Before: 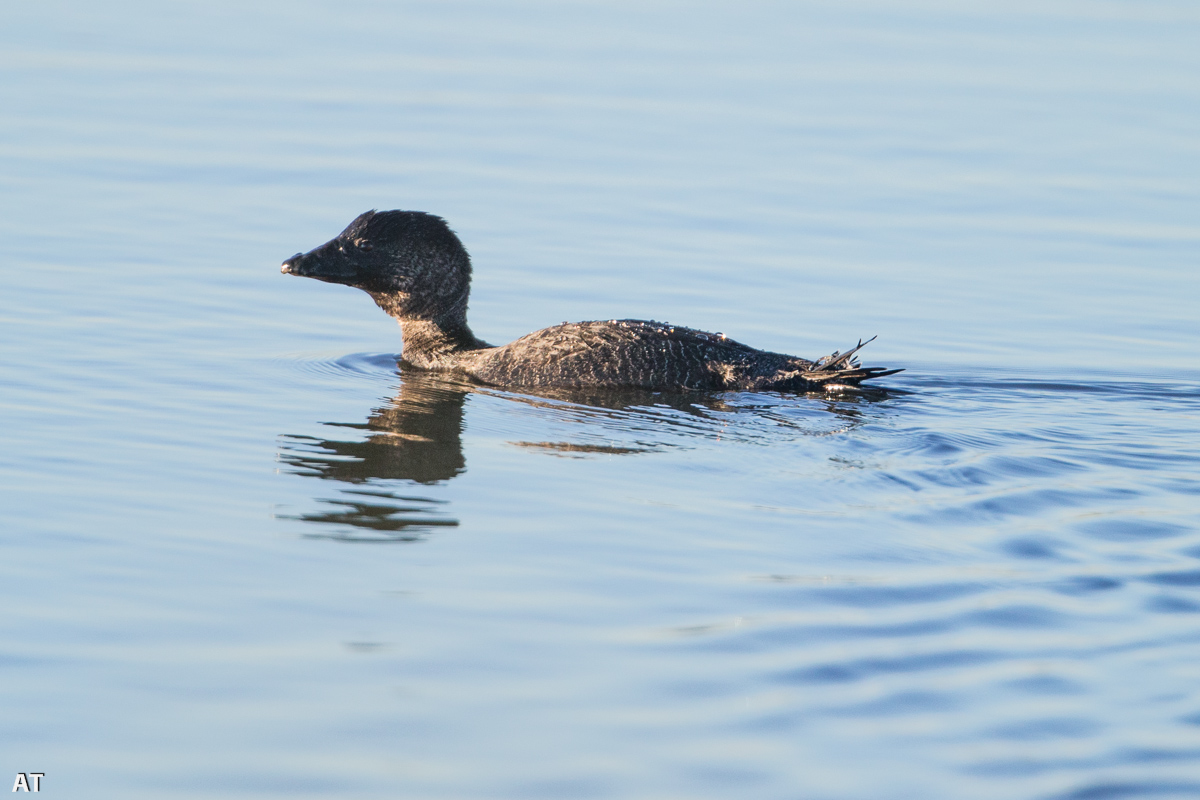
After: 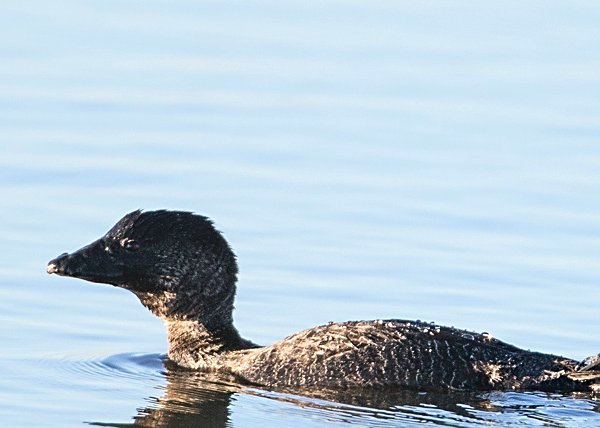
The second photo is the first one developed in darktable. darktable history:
sharpen: on, module defaults
tone equalizer: -8 EV -0.417 EV, -7 EV -0.389 EV, -6 EV -0.333 EV, -5 EV -0.222 EV, -3 EV 0.222 EV, -2 EV 0.333 EV, -1 EV 0.389 EV, +0 EV 0.417 EV, edges refinement/feathering 500, mask exposure compensation -1.57 EV, preserve details no
crop: left 19.556%, right 30.401%, bottom 46.458%
